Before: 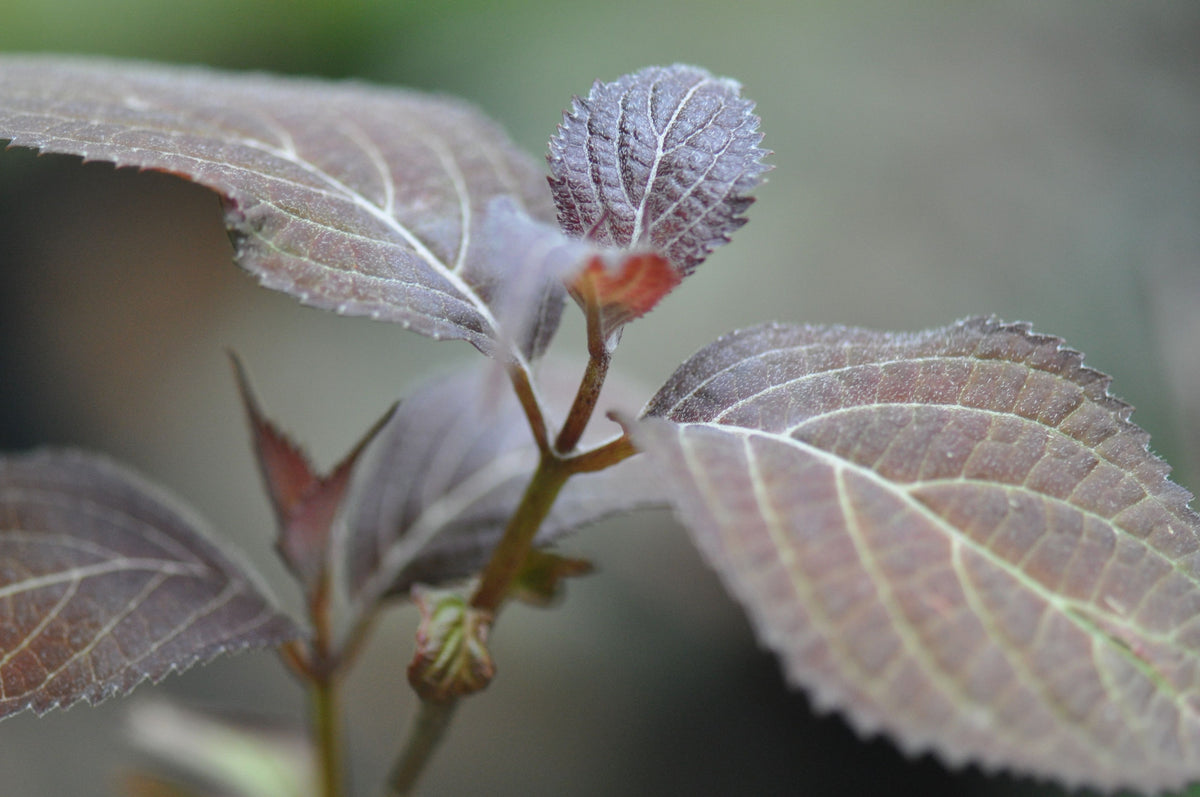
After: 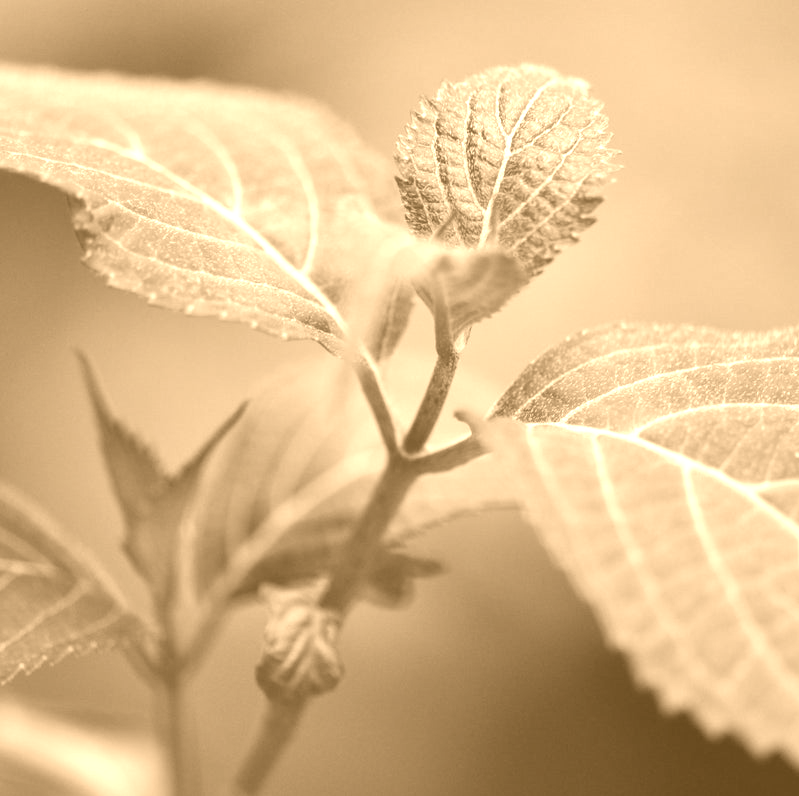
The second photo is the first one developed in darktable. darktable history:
crop and rotate: left 12.673%, right 20.66%
colorize: hue 28.8°, source mix 100%
